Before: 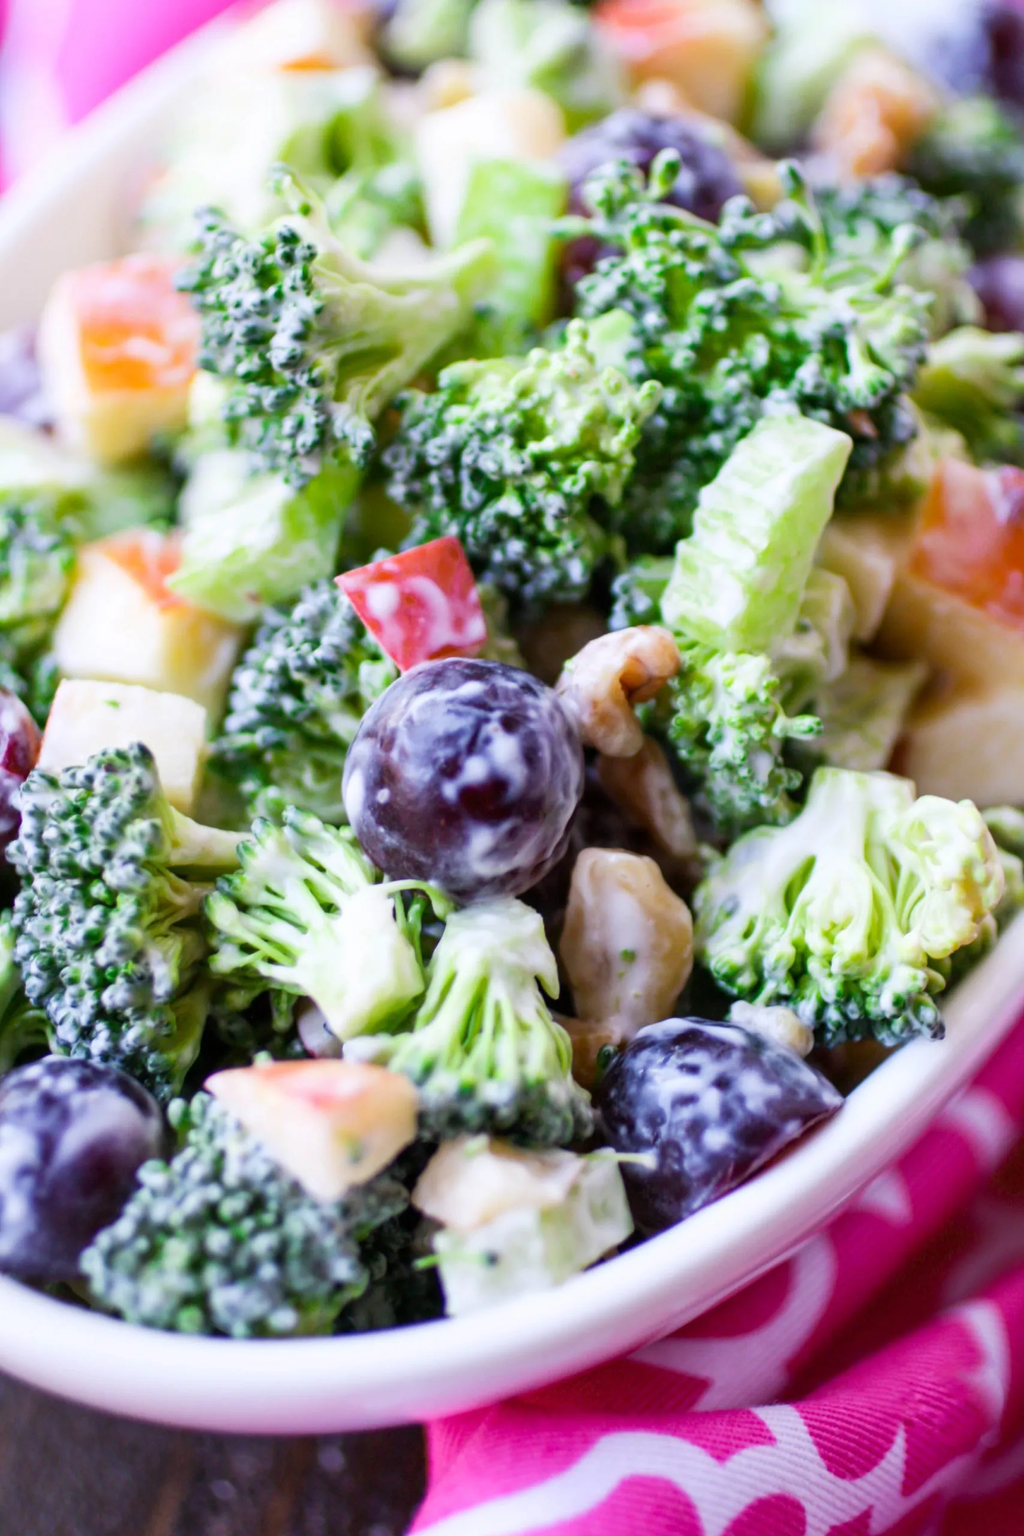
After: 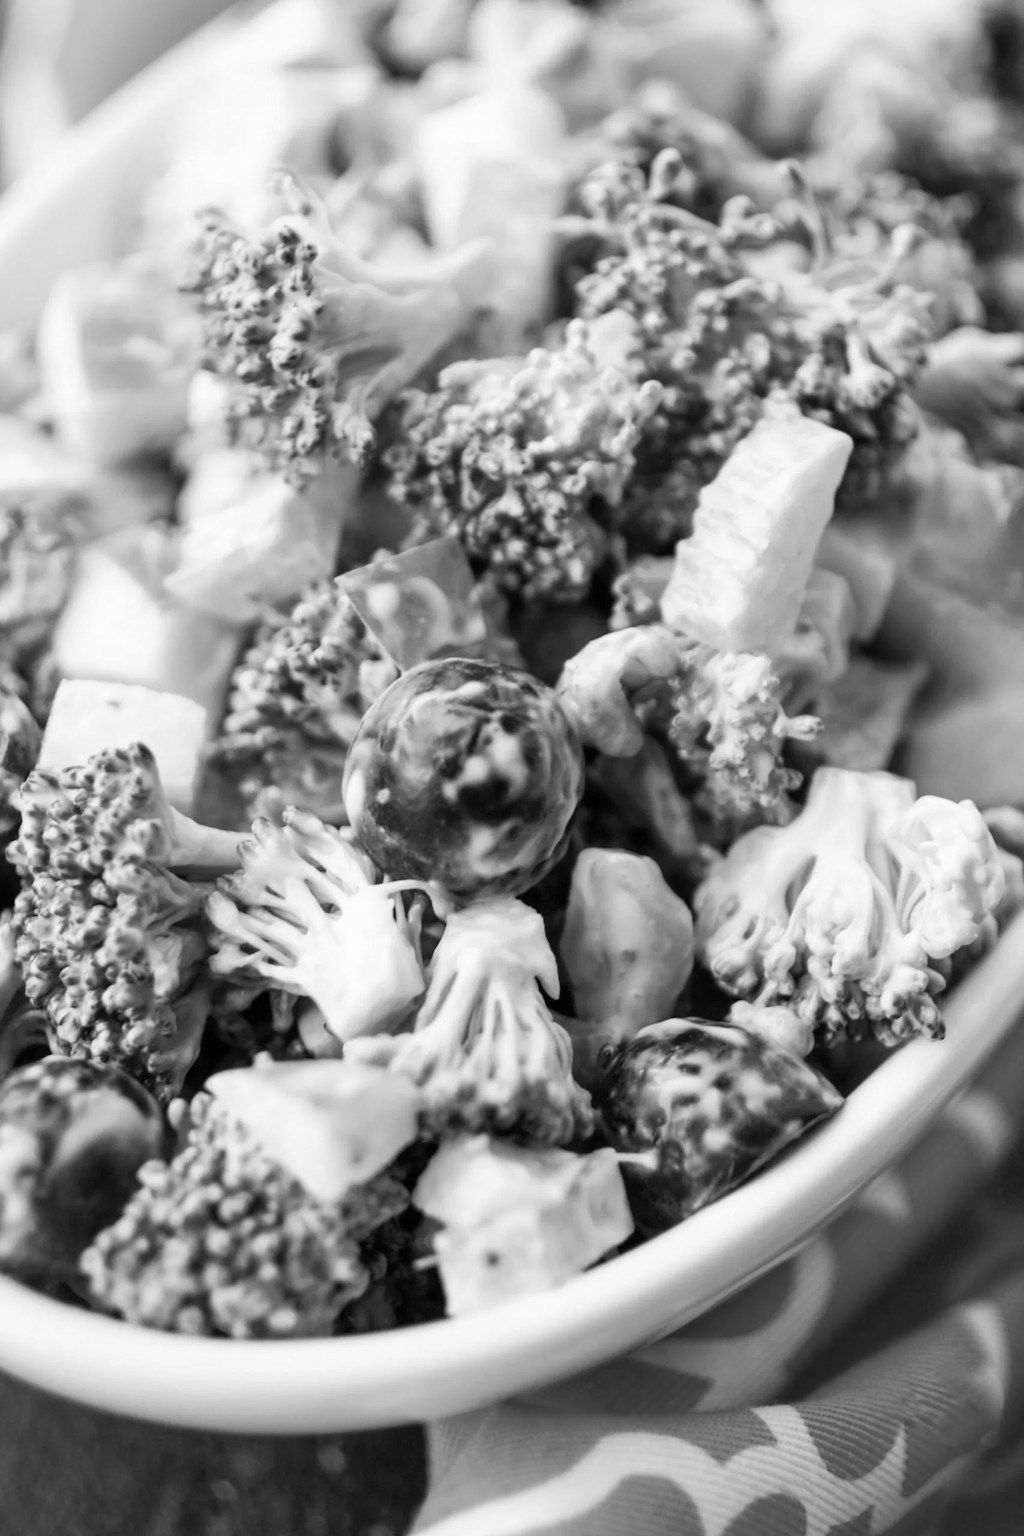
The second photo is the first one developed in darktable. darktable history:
color balance rgb: perceptual saturation grading › global saturation 10%, global vibrance 10%
monochrome: on, module defaults
